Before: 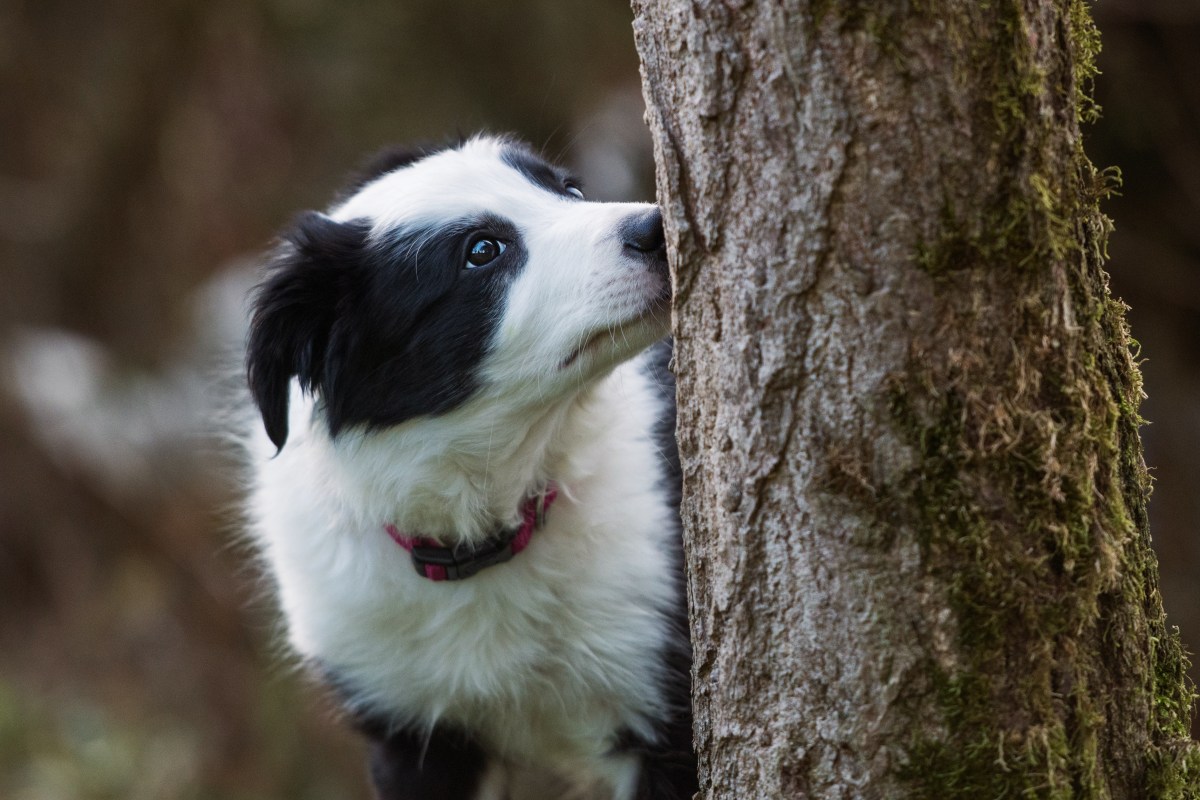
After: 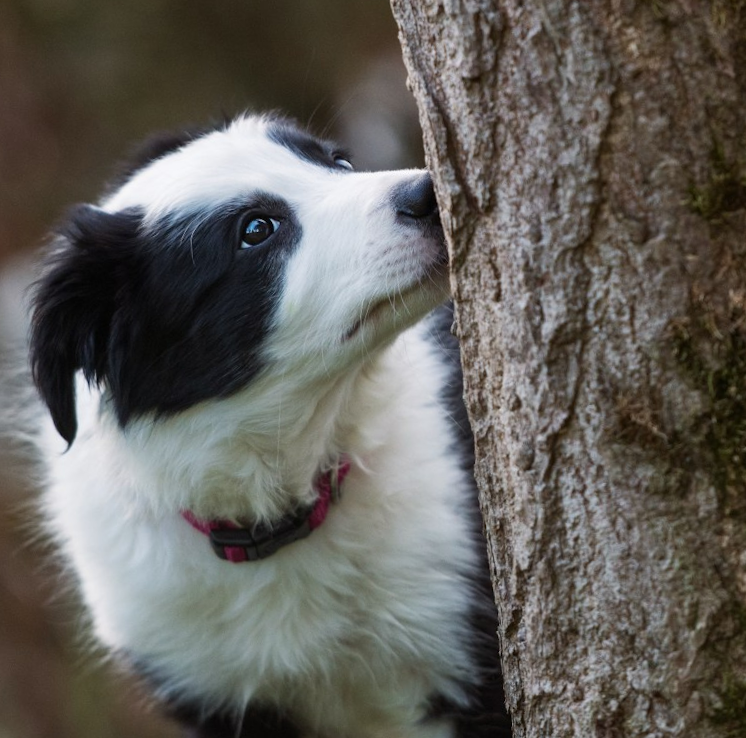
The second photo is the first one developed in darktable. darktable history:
rotate and perspective: rotation -4.57°, crop left 0.054, crop right 0.944, crop top 0.087, crop bottom 0.914
crop and rotate: left 15.754%, right 17.579%
